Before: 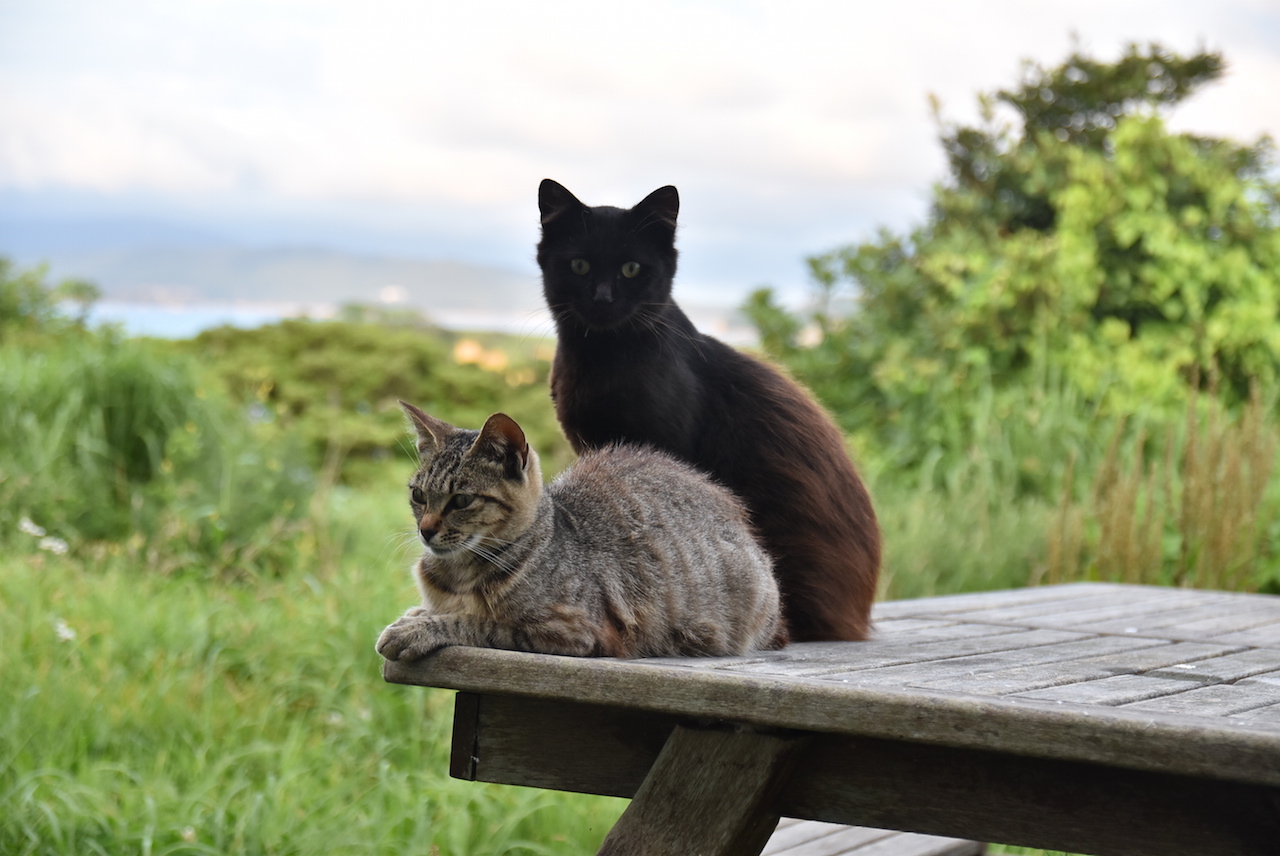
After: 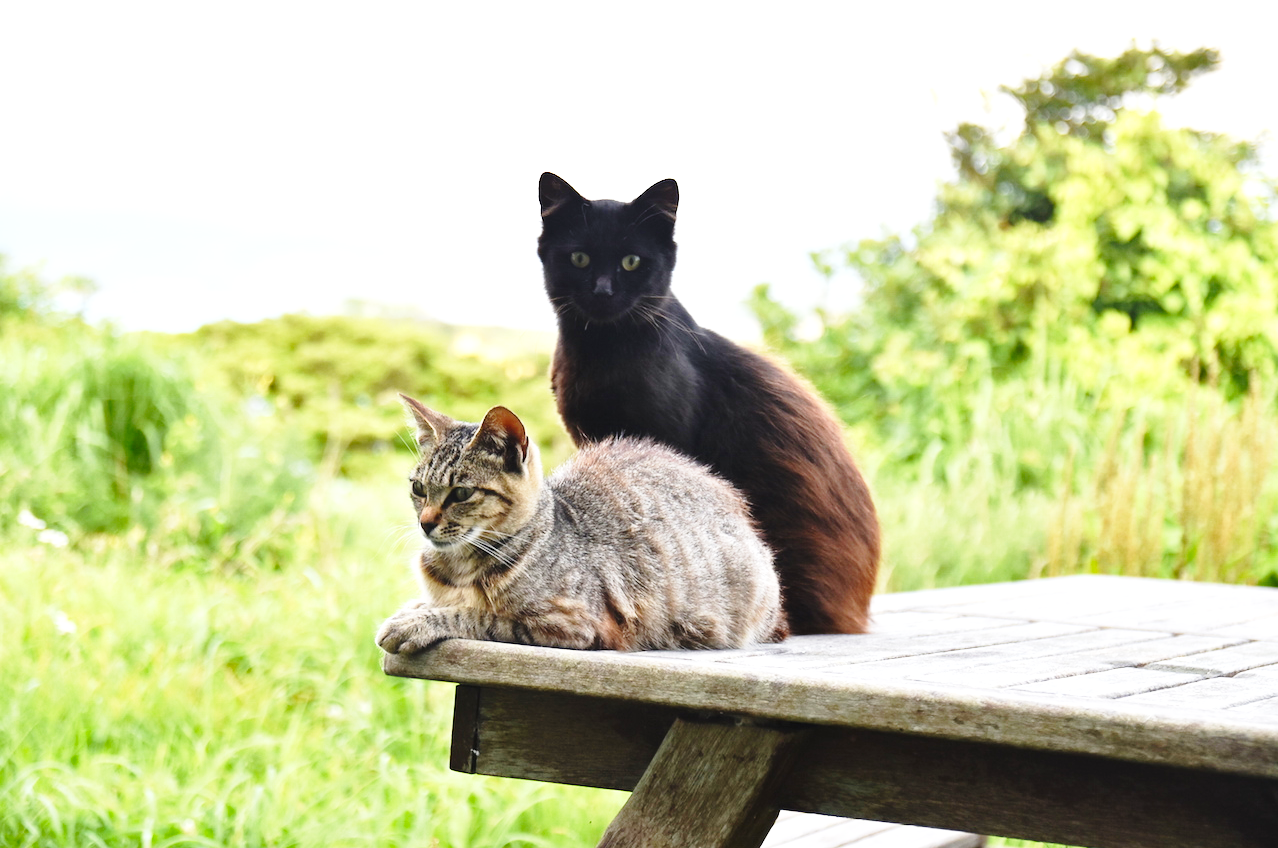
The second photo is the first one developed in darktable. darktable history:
color correction: highlights b* -0.051, saturation 1.12
base curve: curves: ch0 [(0, 0) (0.028, 0.03) (0.121, 0.232) (0.46, 0.748) (0.859, 0.968) (1, 1)], preserve colors none
crop: top 0.835%, right 0.089%
exposure: black level correction 0, exposure 0.894 EV, compensate exposure bias true, compensate highlight preservation false
